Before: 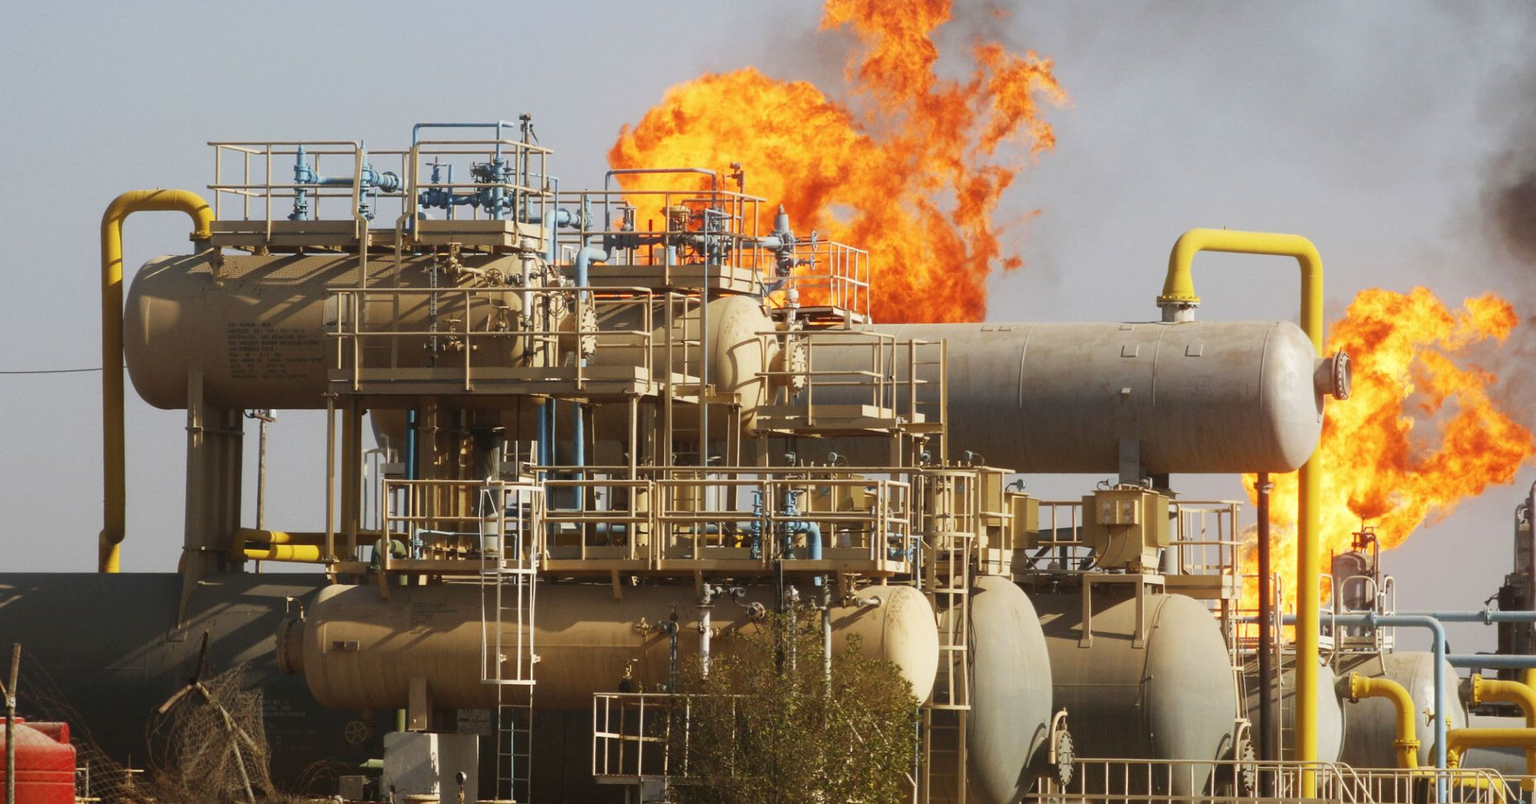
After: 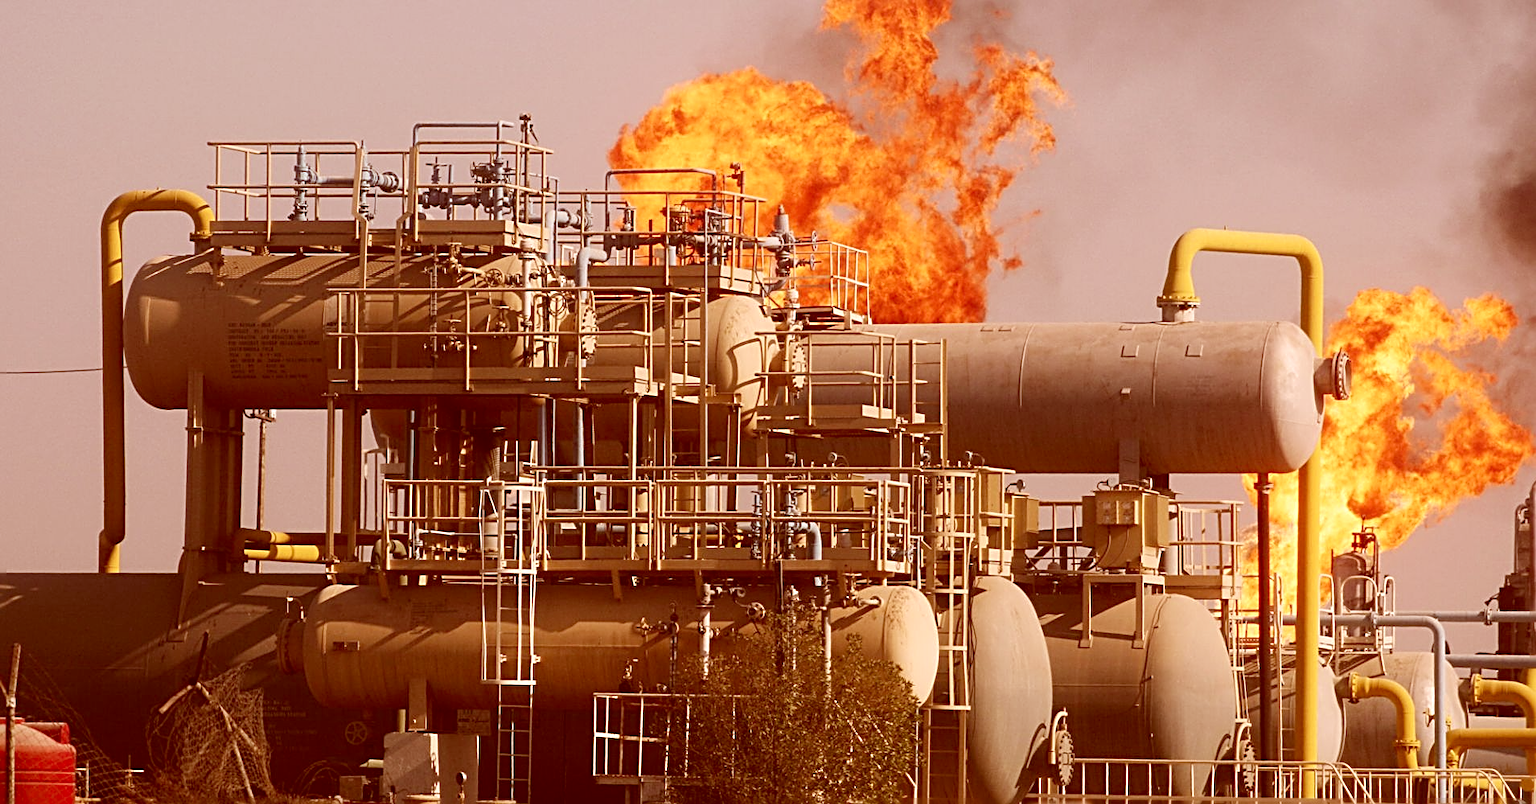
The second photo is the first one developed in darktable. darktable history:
color correction: highlights a* 9.03, highlights b* 8.71, shadows a* 40, shadows b* 40, saturation 0.8
sharpen: radius 2.817, amount 0.715
